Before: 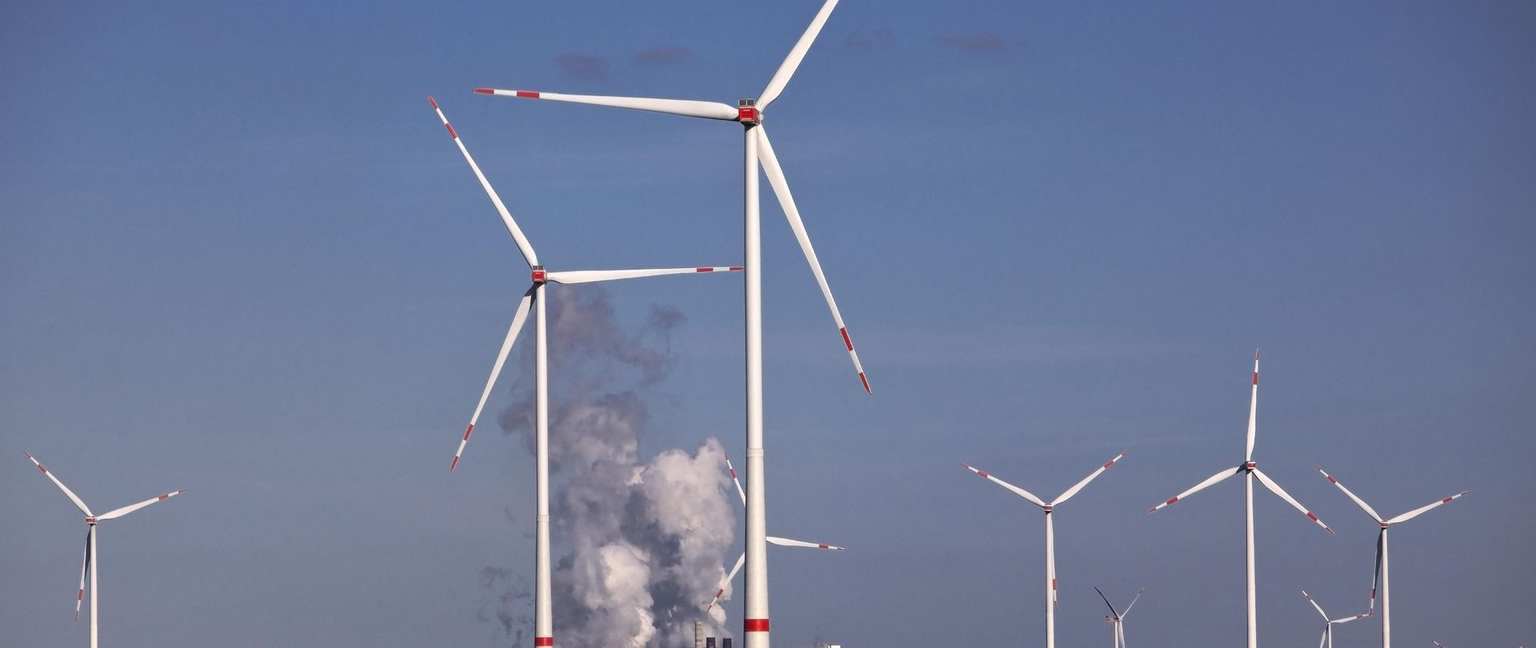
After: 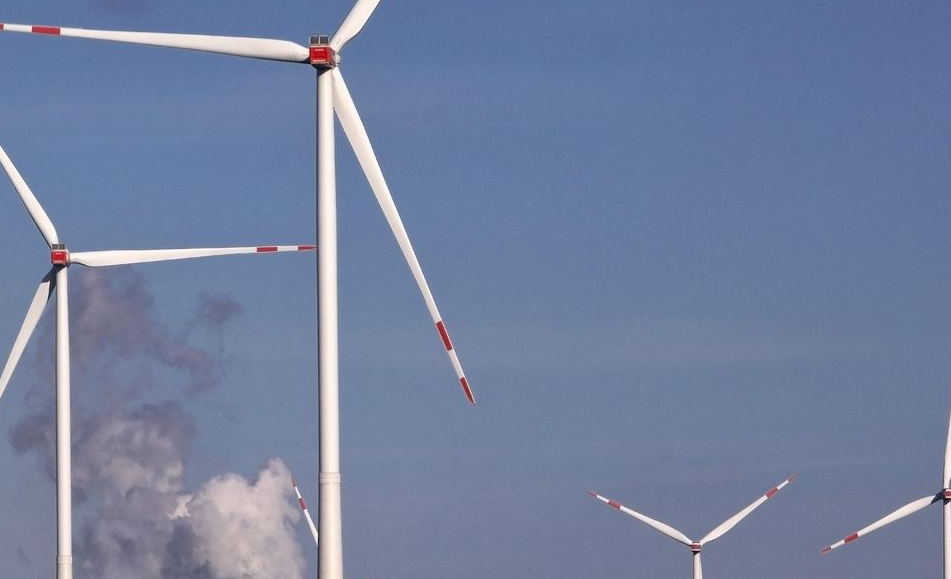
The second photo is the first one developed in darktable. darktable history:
crop: left 31.991%, top 10.939%, right 18.46%, bottom 17.558%
